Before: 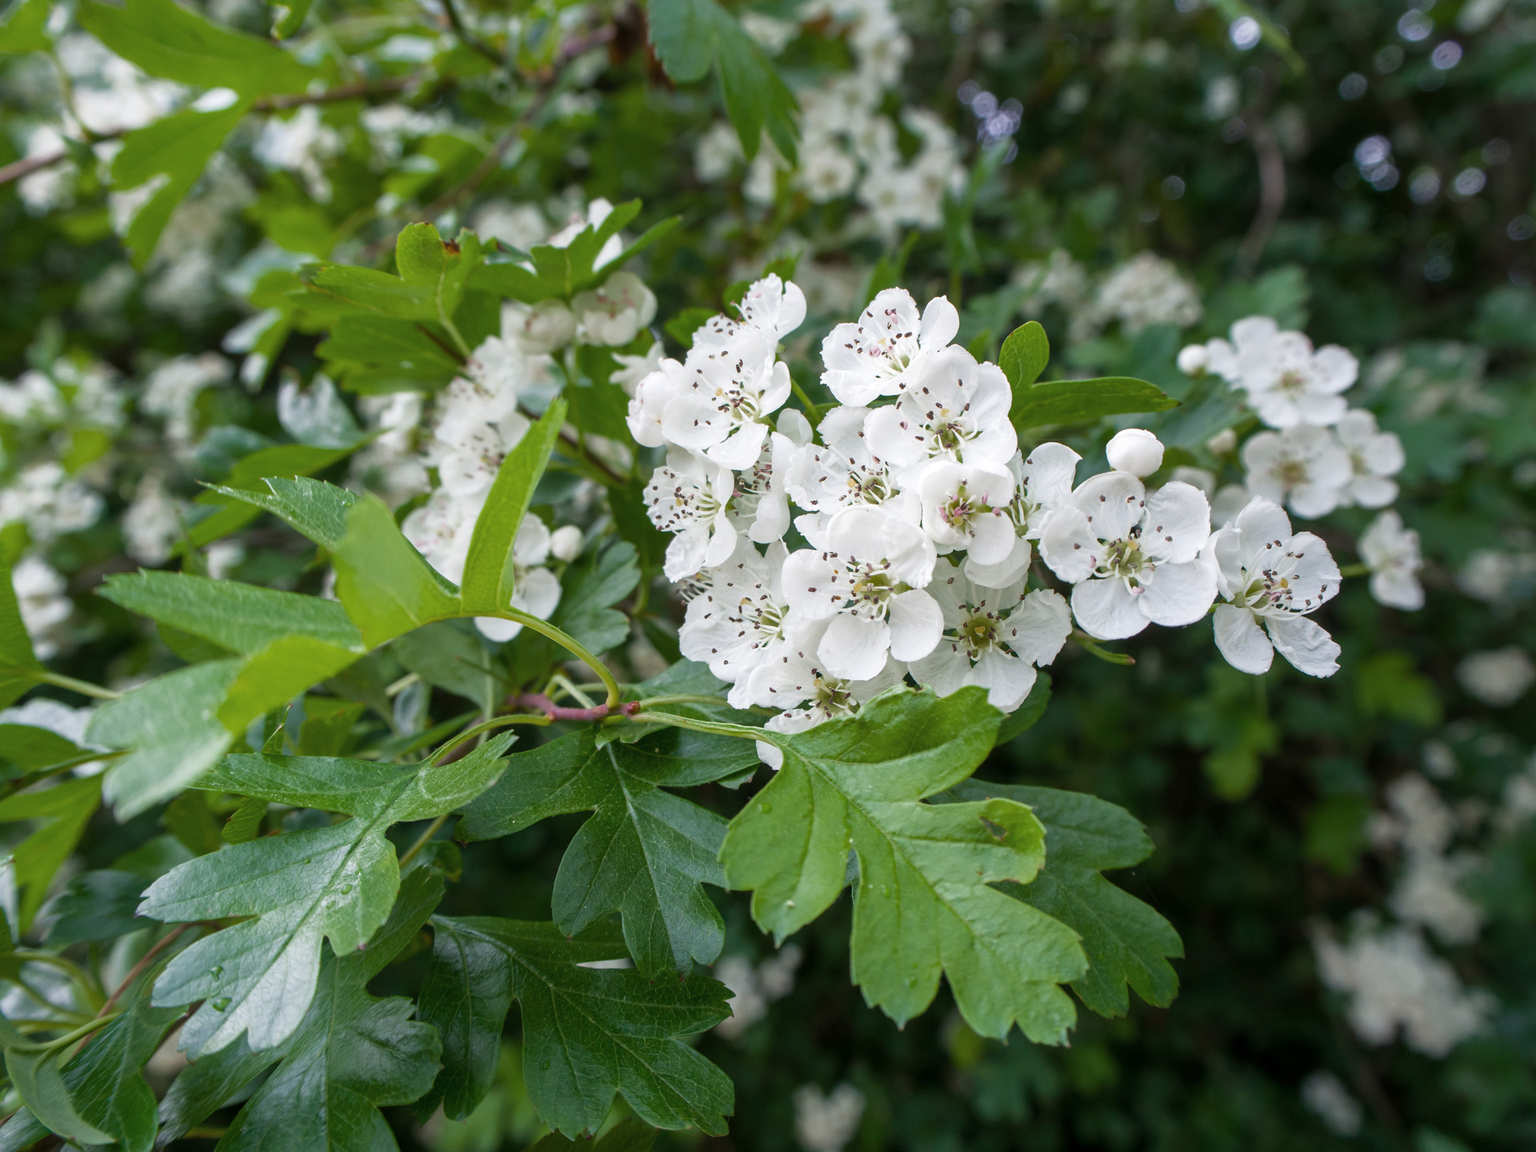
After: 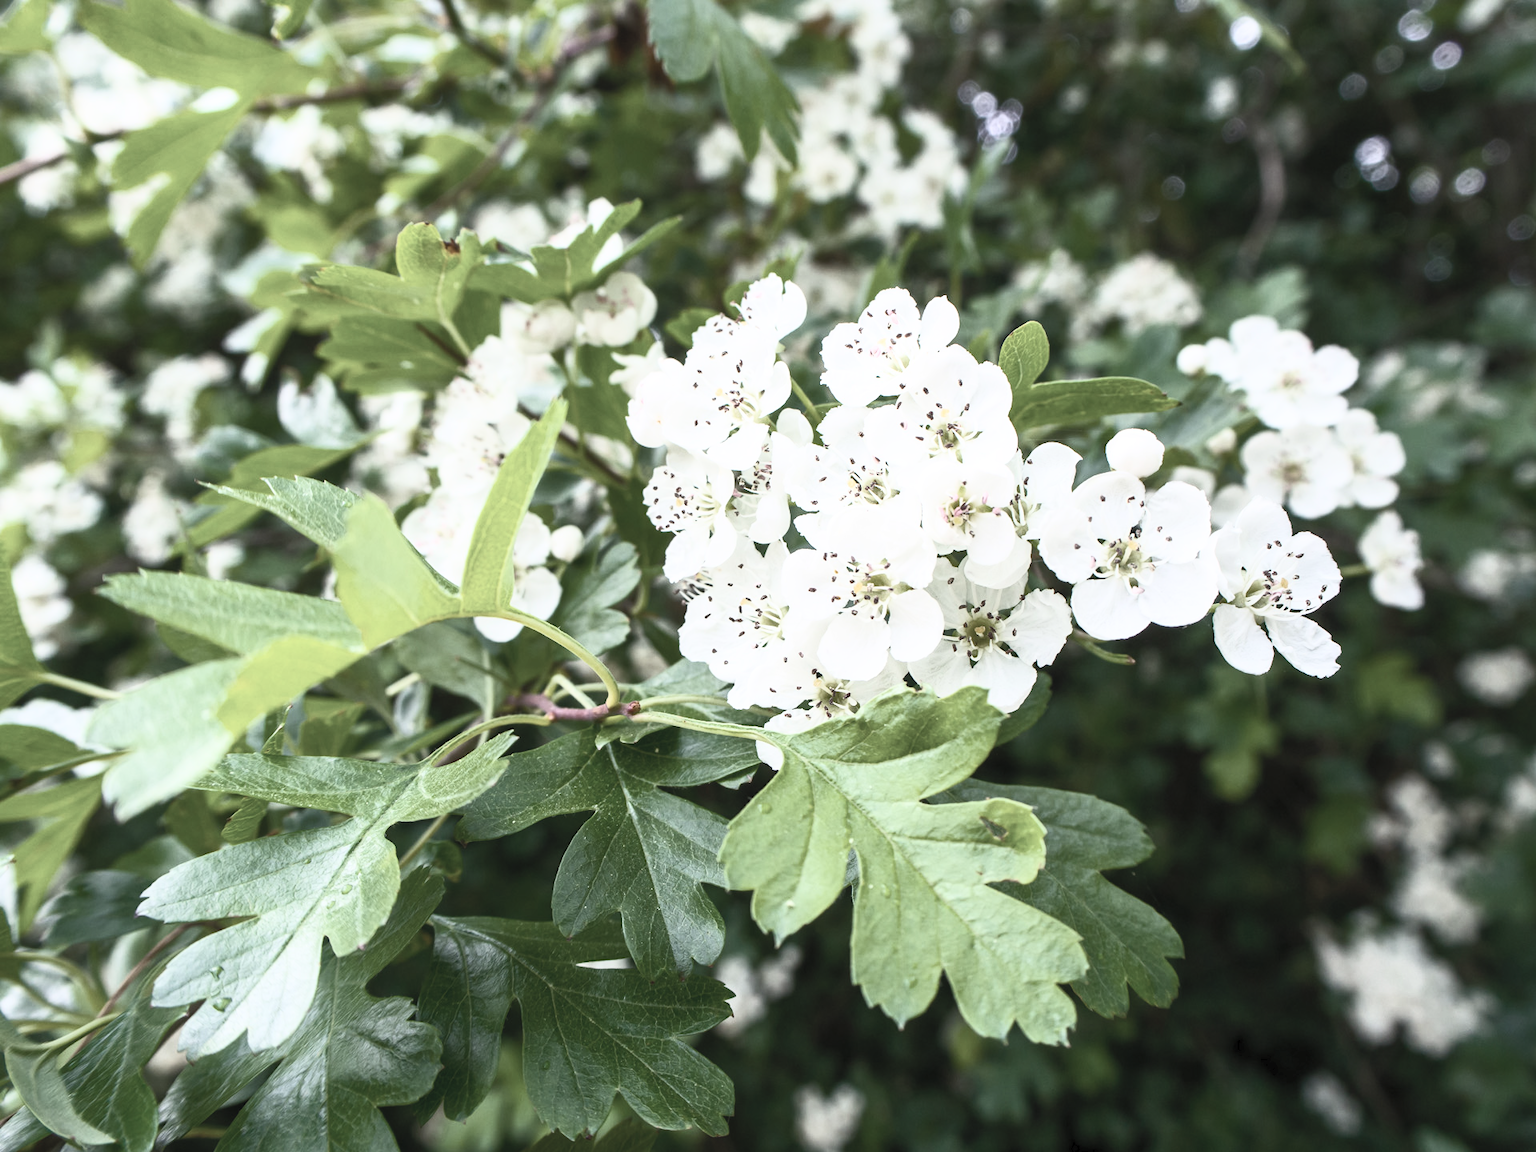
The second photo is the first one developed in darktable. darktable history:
contrast brightness saturation: contrast 0.566, brightness 0.574, saturation -0.347
